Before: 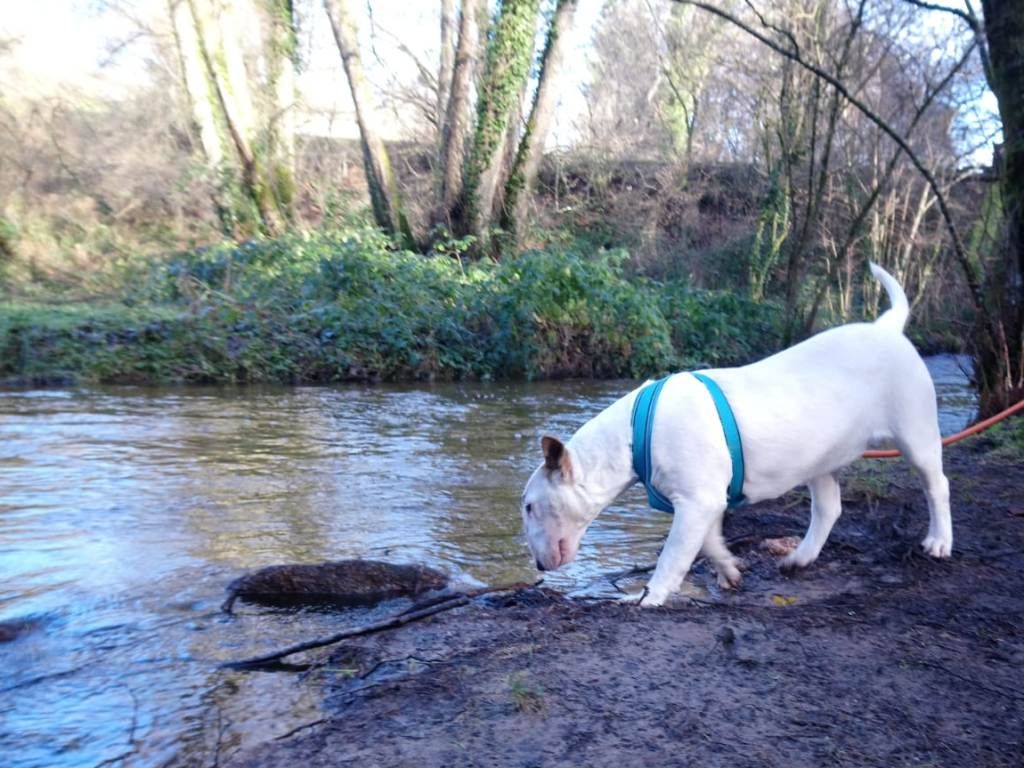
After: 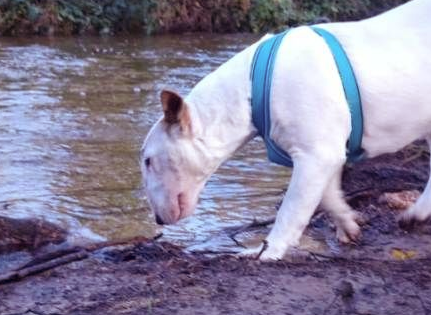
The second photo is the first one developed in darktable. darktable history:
crop: left 37.221%, top 45.169%, right 20.63%, bottom 13.777%
rgb levels: mode RGB, independent channels, levels [[0, 0.474, 1], [0, 0.5, 1], [0, 0.5, 1]]
